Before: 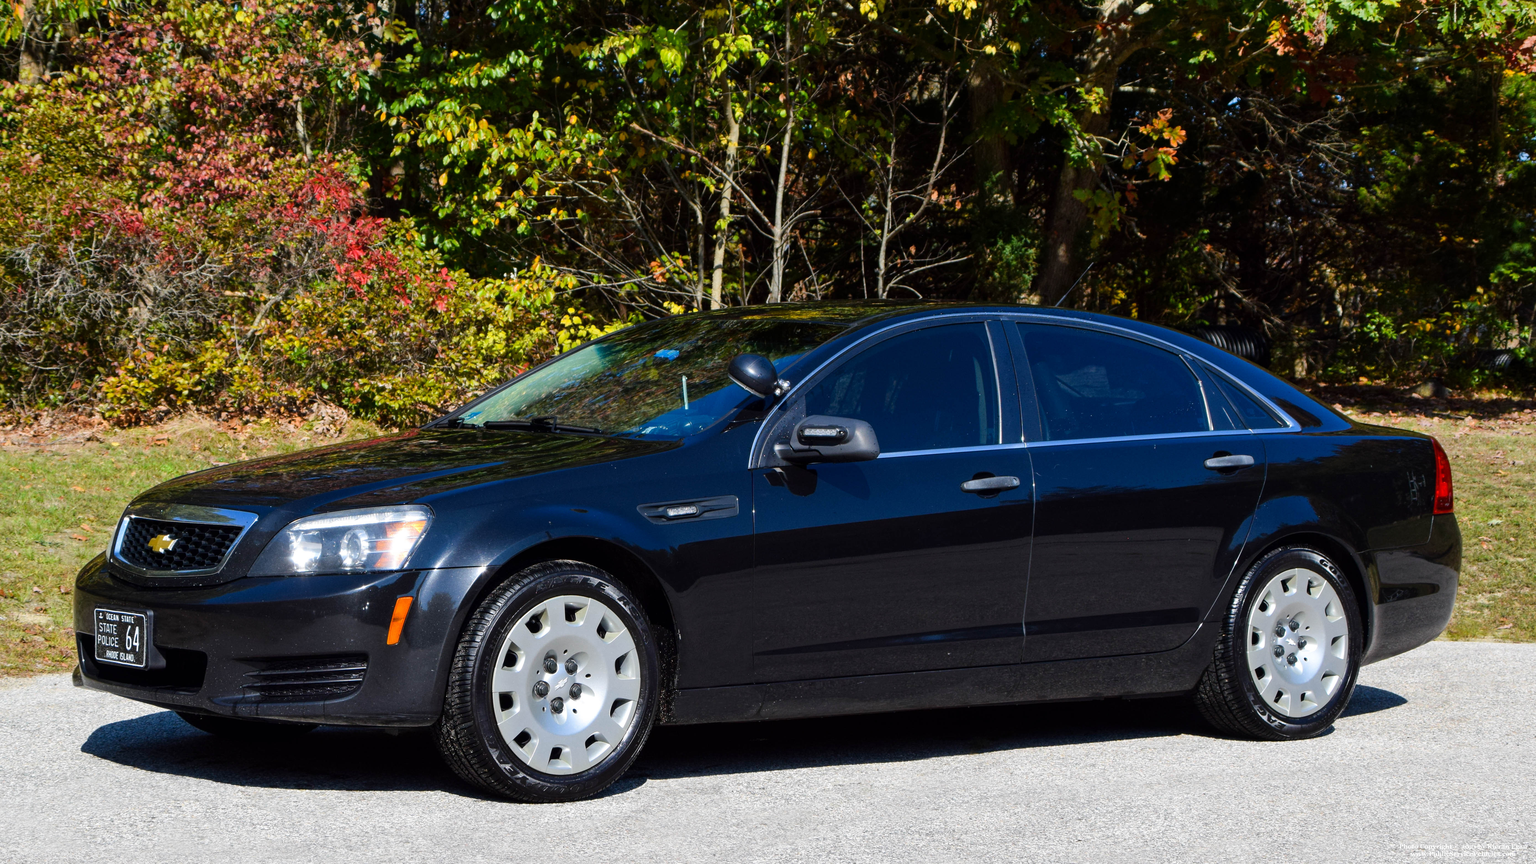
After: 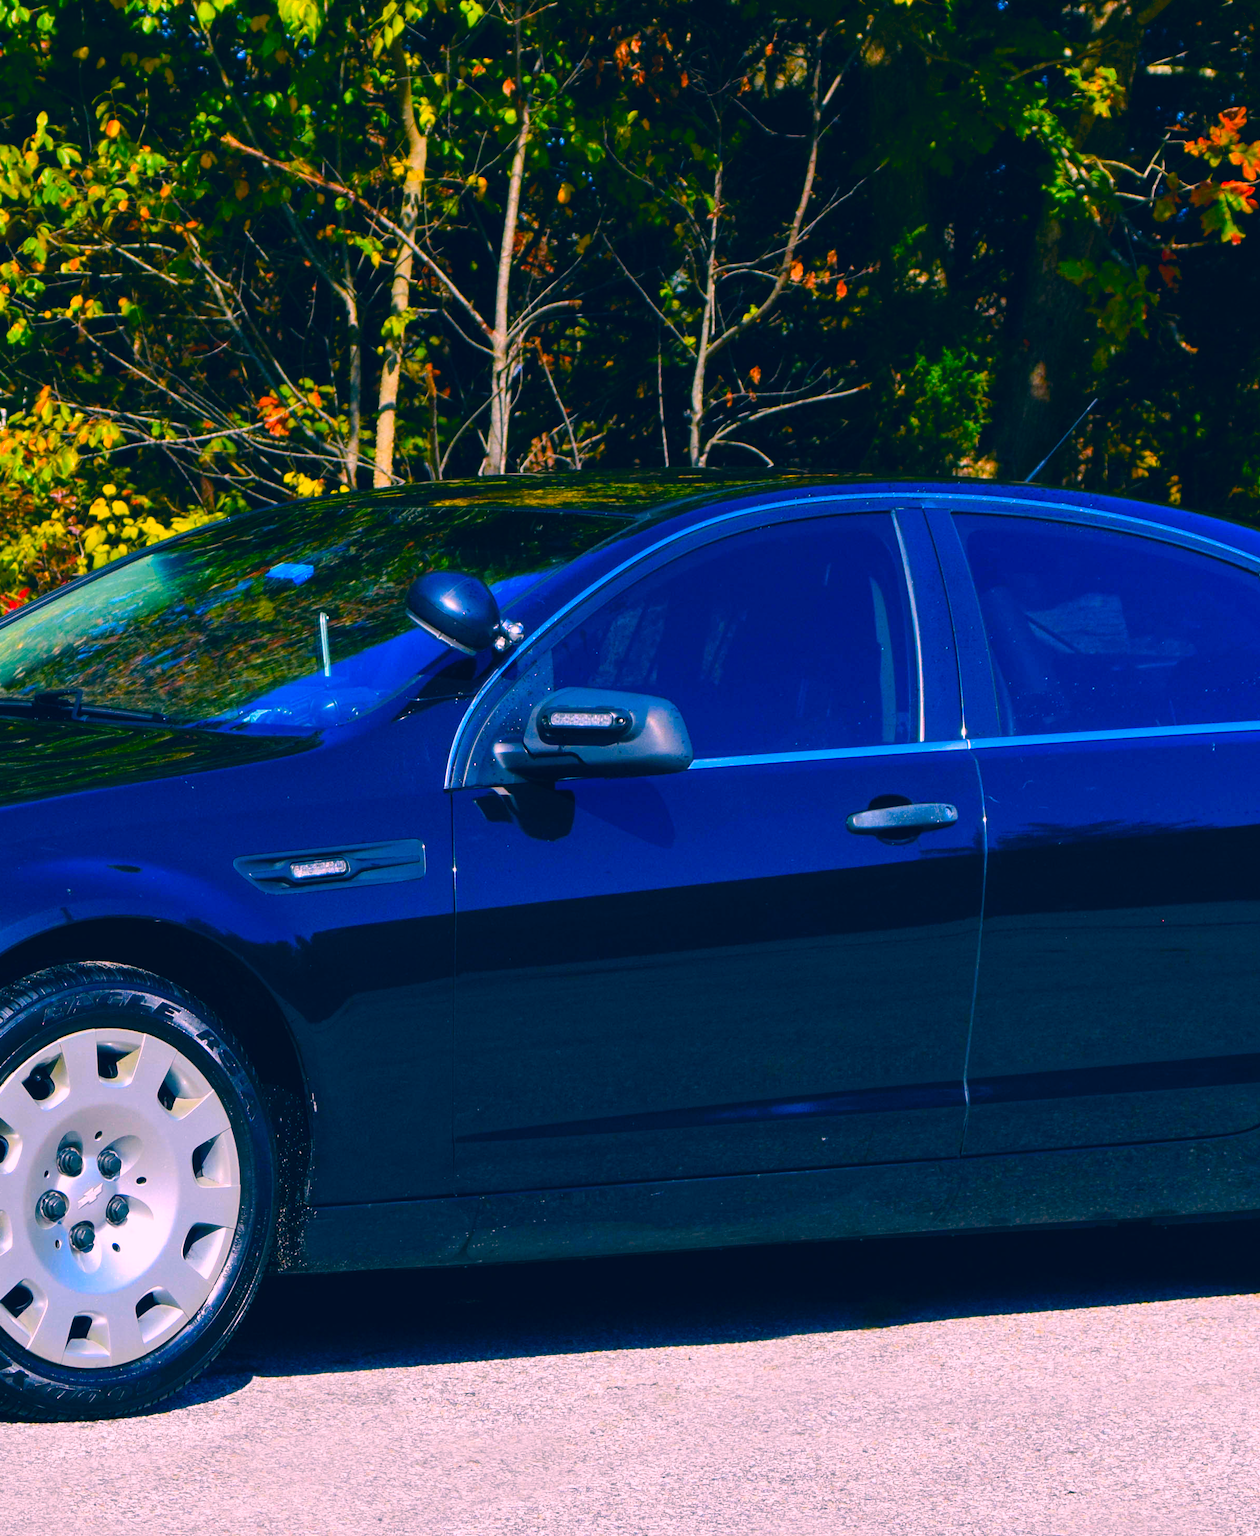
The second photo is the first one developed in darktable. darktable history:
color balance rgb: linear chroma grading › global chroma 15%, perceptual saturation grading › global saturation 30%
crop: left 33.452%, top 6.025%, right 23.155%
color correction: highlights a* 17.03, highlights b* 0.205, shadows a* -15.38, shadows b* -14.56, saturation 1.5
